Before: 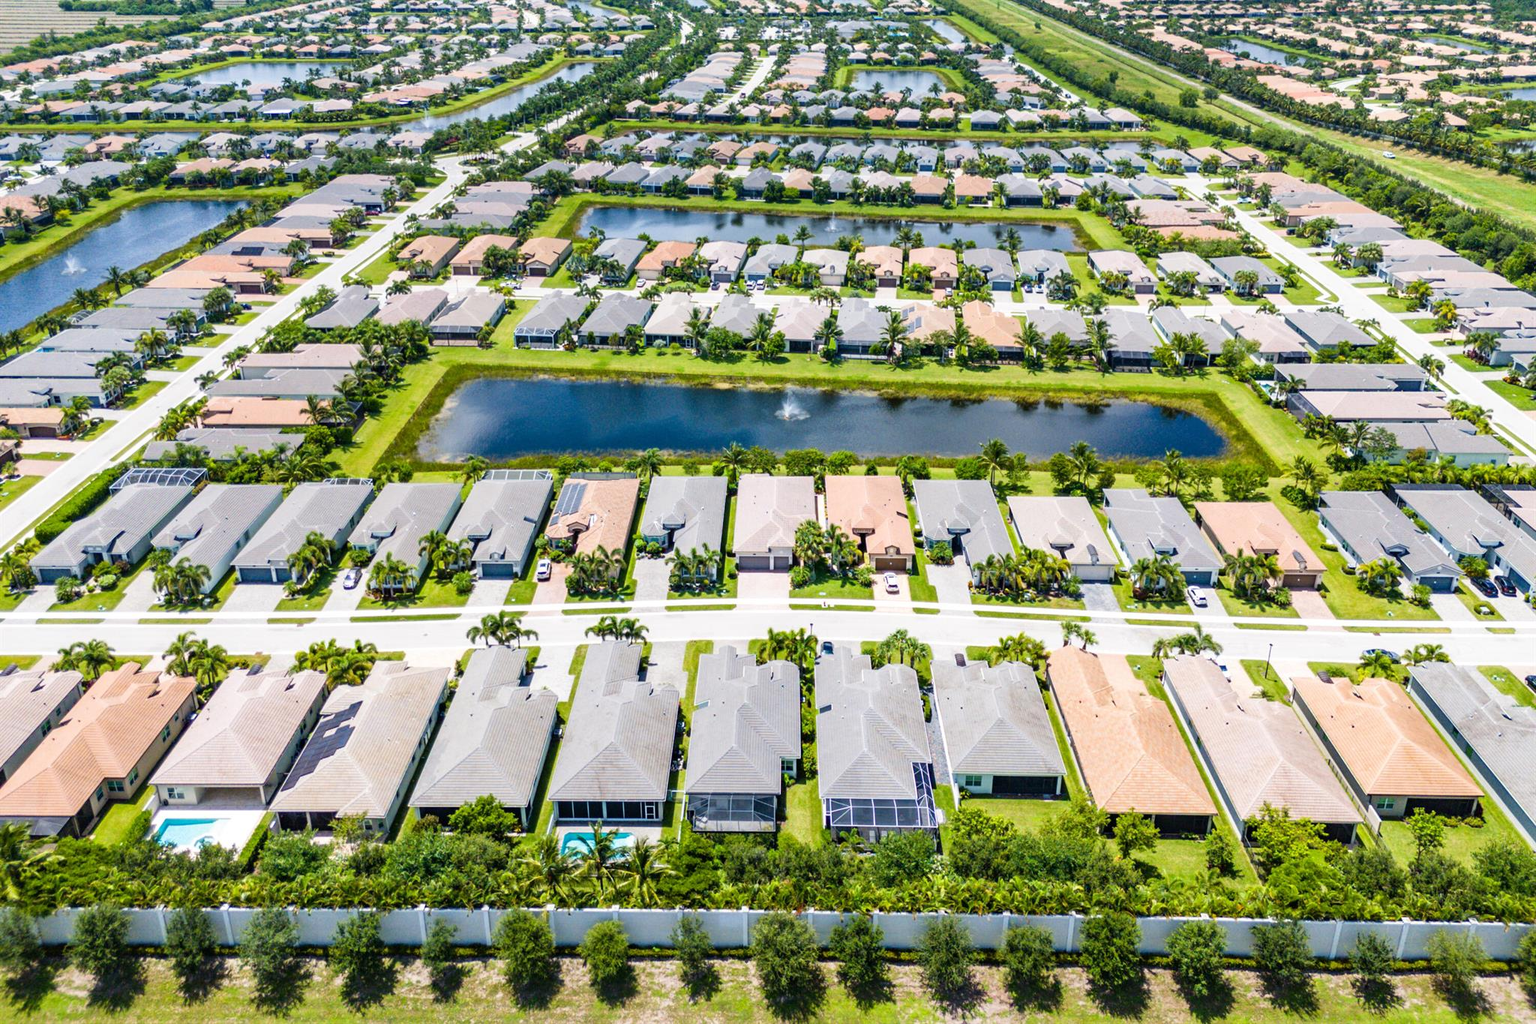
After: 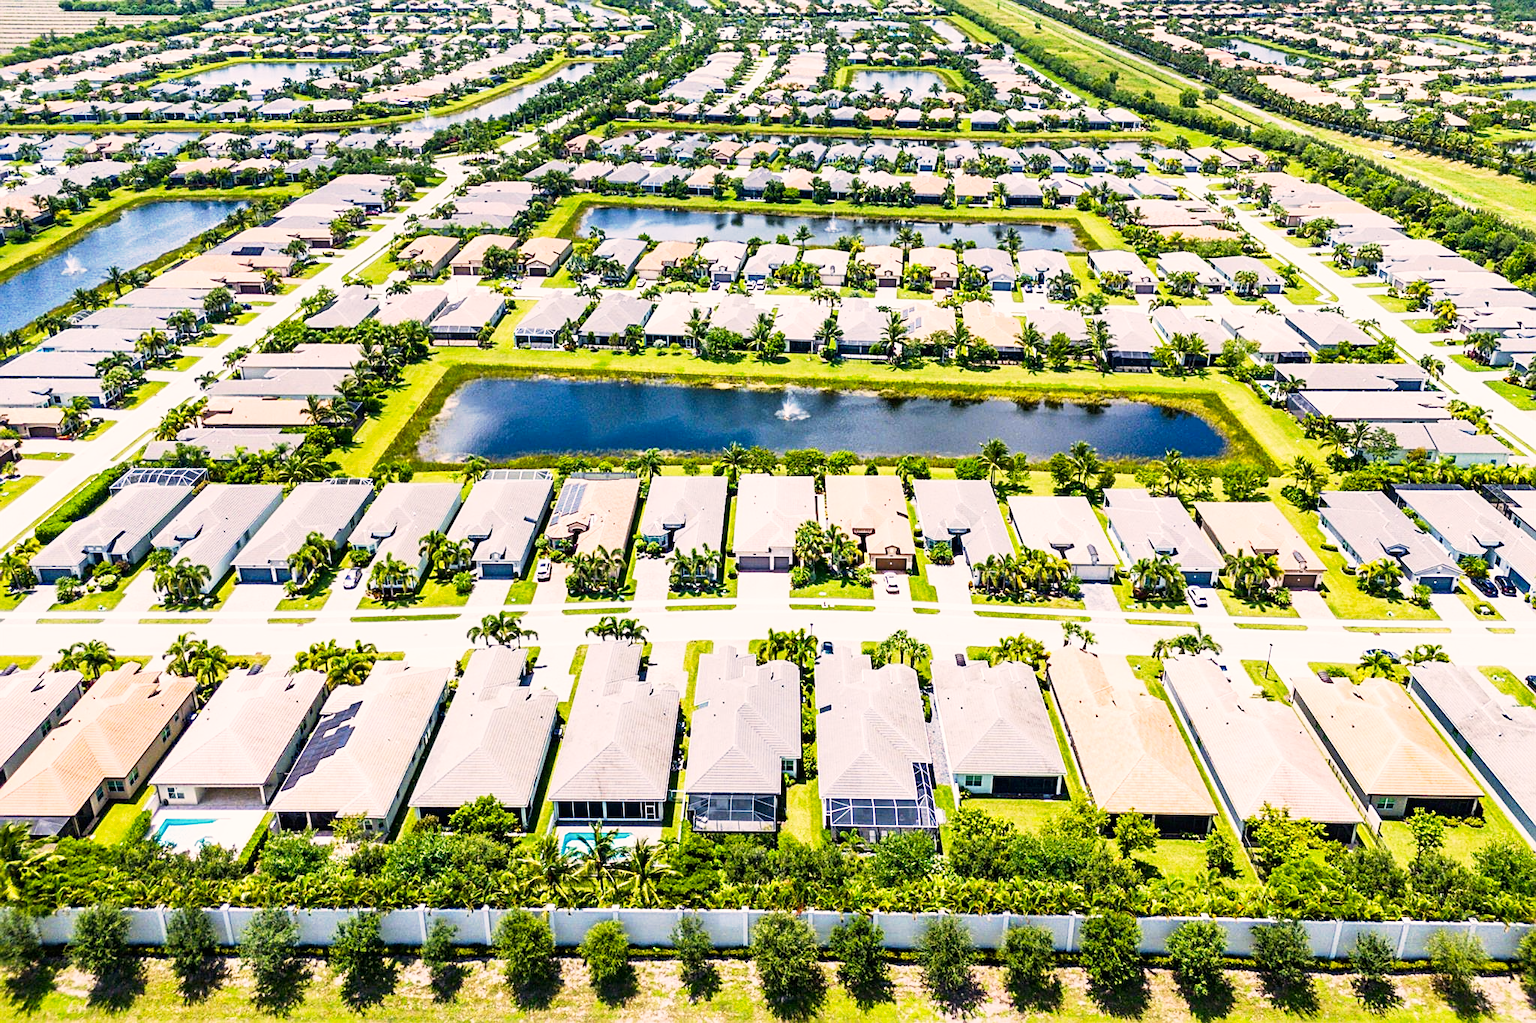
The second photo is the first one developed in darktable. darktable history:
shadows and highlights: shadows 29.46, highlights -29.49, low approximation 0.01, soften with gaussian
base curve: curves: ch0 [(0, 0) (0.005, 0.002) (0.193, 0.295) (0.399, 0.664) (0.75, 0.928) (1, 1)], preserve colors none
color correction: highlights a* 6.03, highlights b* 4.8
sharpen: on, module defaults
